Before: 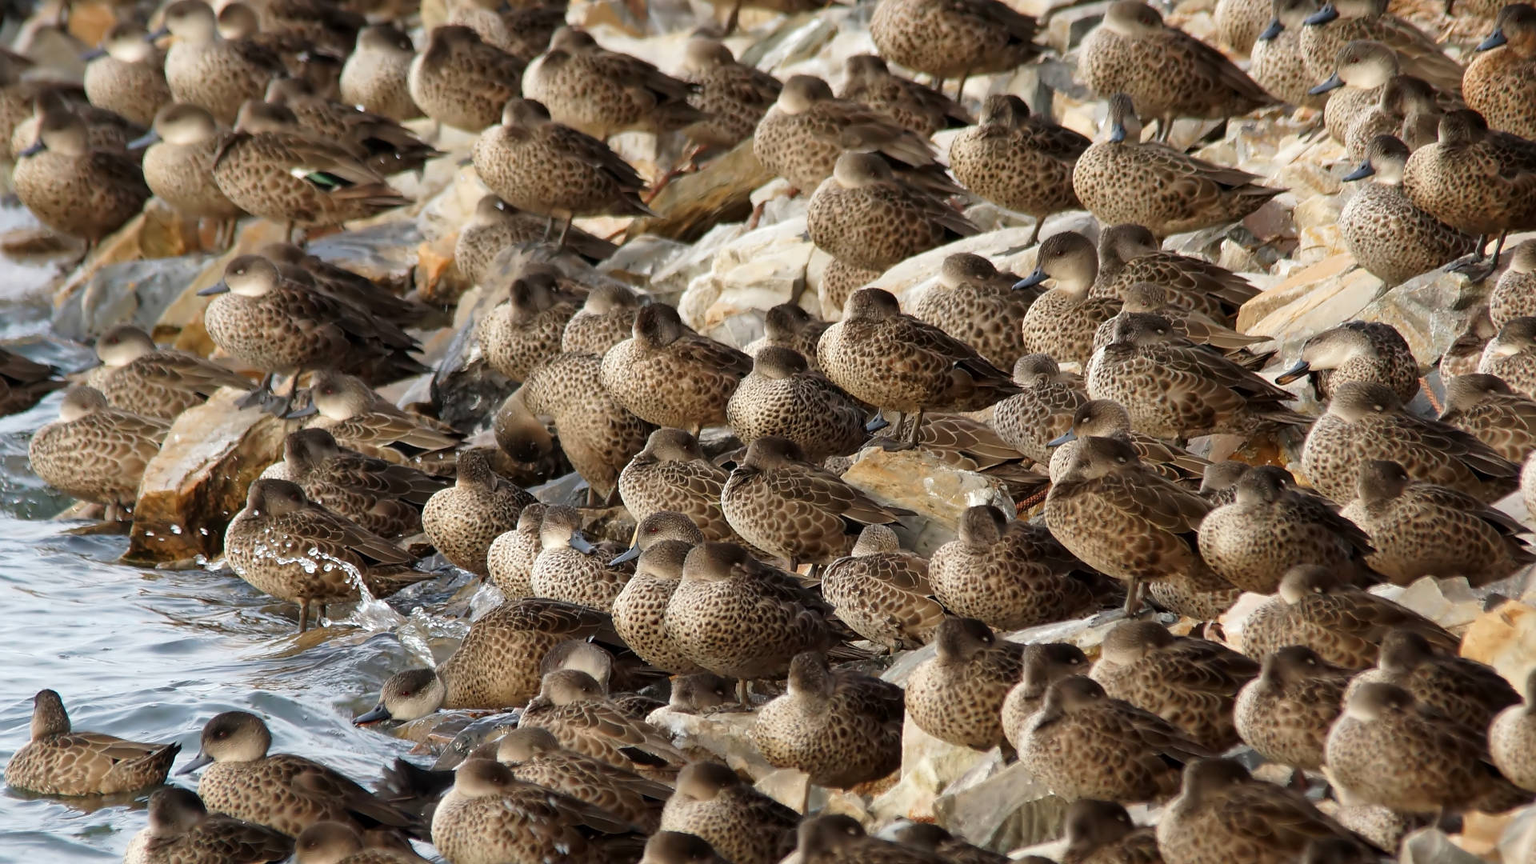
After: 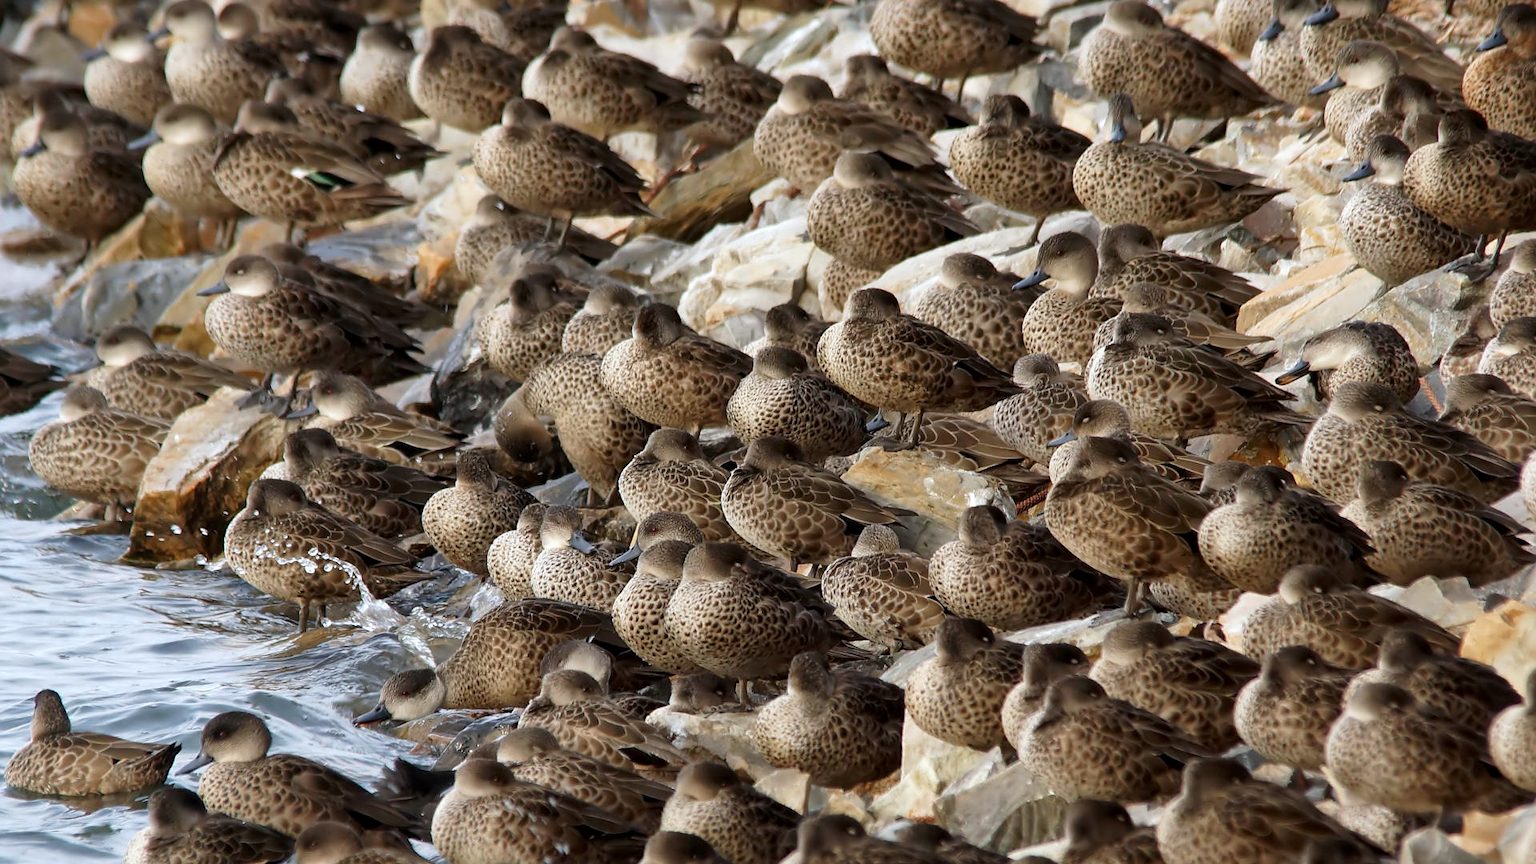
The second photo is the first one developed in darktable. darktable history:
local contrast: mode bilateral grid, contrast 20, coarseness 50, detail 120%, midtone range 0.2
white balance: red 0.976, blue 1.04
